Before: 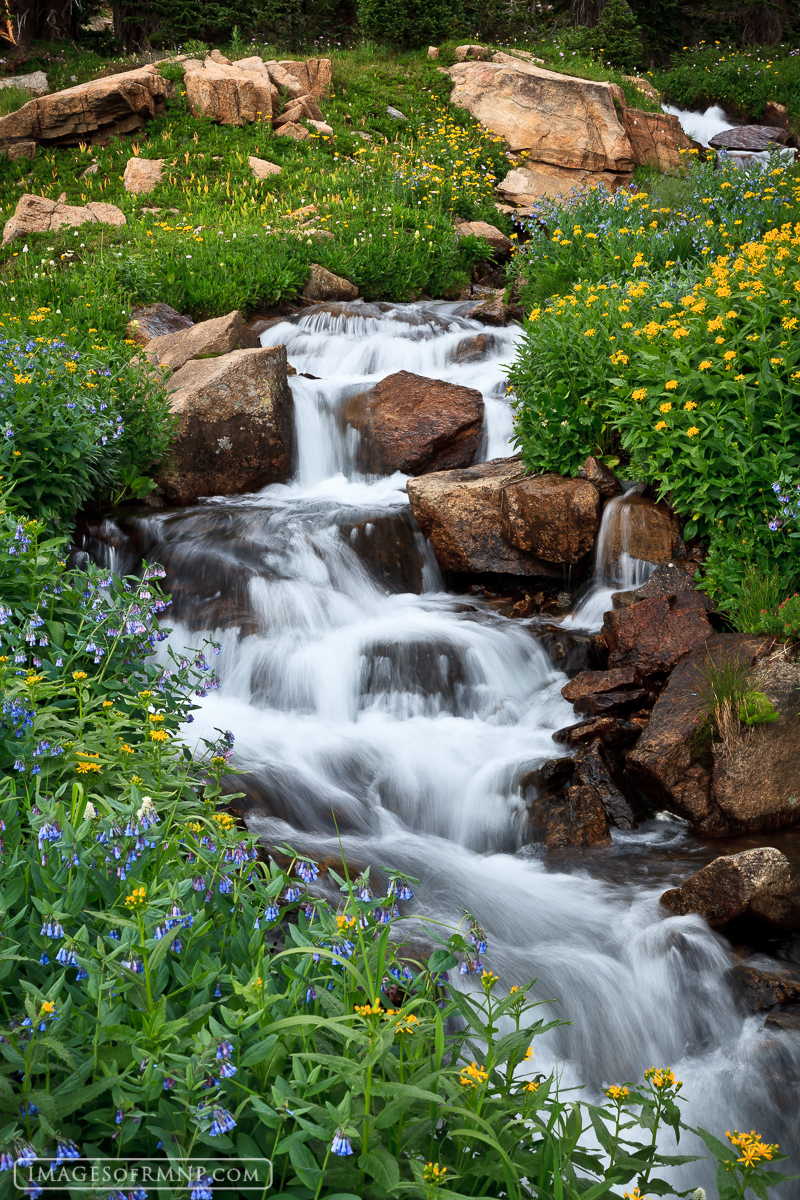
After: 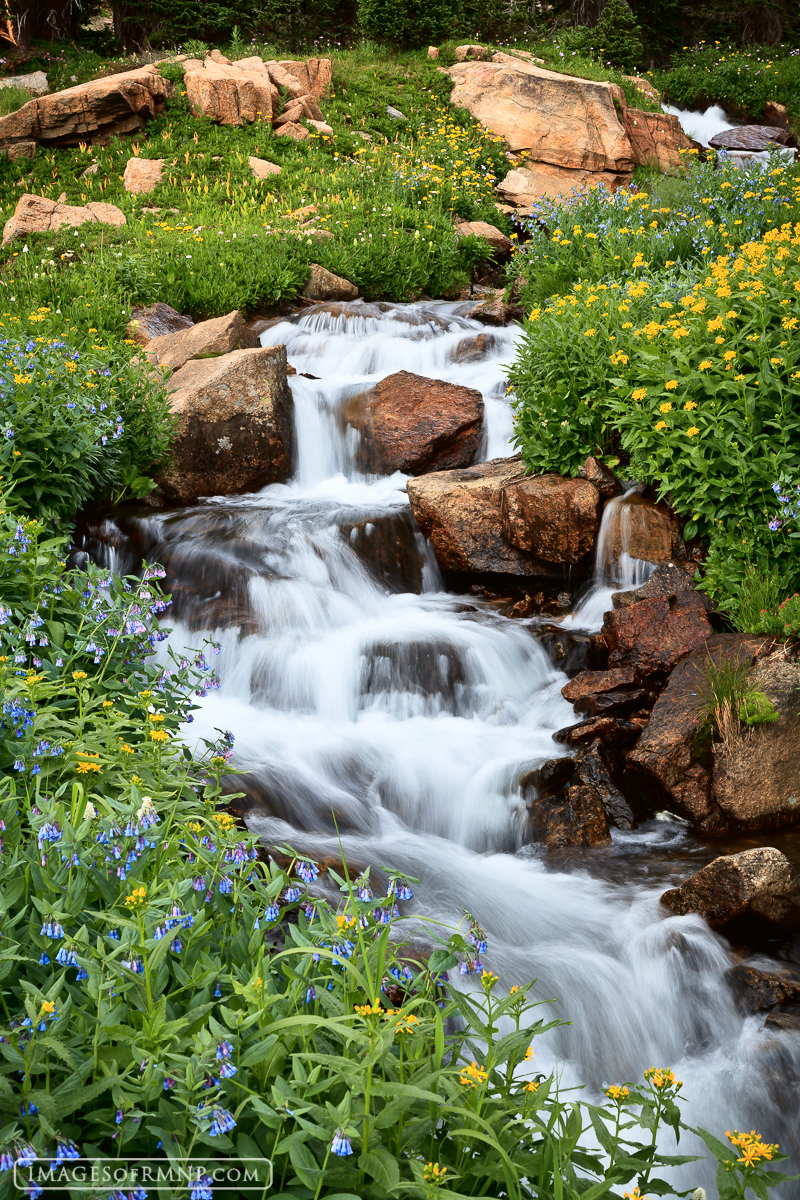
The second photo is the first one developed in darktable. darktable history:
tone curve: curves: ch0 [(0, 0.01) (0.052, 0.045) (0.136, 0.133) (0.29, 0.332) (0.453, 0.531) (0.676, 0.751) (0.89, 0.919) (1, 1)]; ch1 [(0, 0) (0.094, 0.081) (0.285, 0.299) (0.385, 0.403) (0.446, 0.443) (0.495, 0.496) (0.544, 0.552) (0.589, 0.612) (0.722, 0.728) (1, 1)]; ch2 [(0, 0) (0.257, 0.217) (0.43, 0.421) (0.498, 0.507) (0.531, 0.544) (0.56, 0.579) (0.625, 0.642) (1, 1)], color space Lab, independent channels, preserve colors none
